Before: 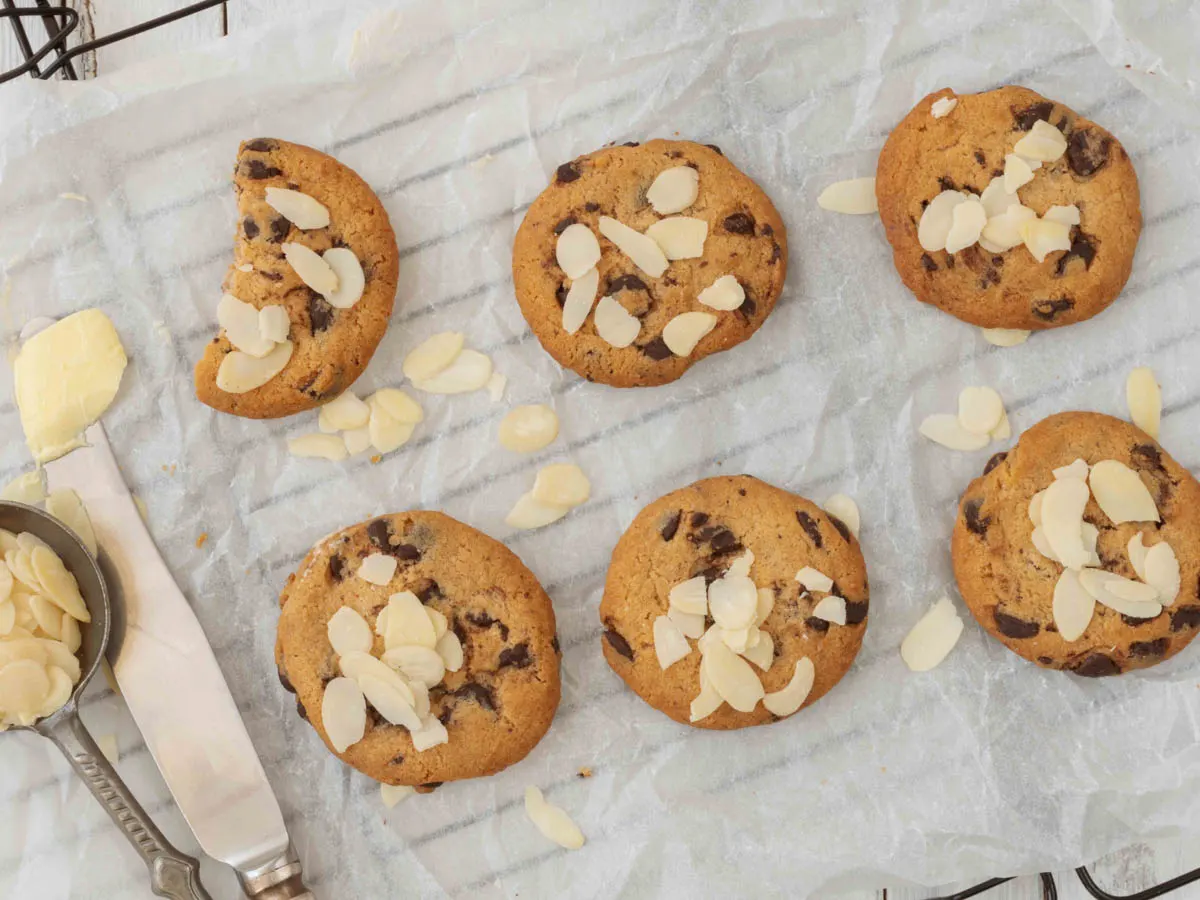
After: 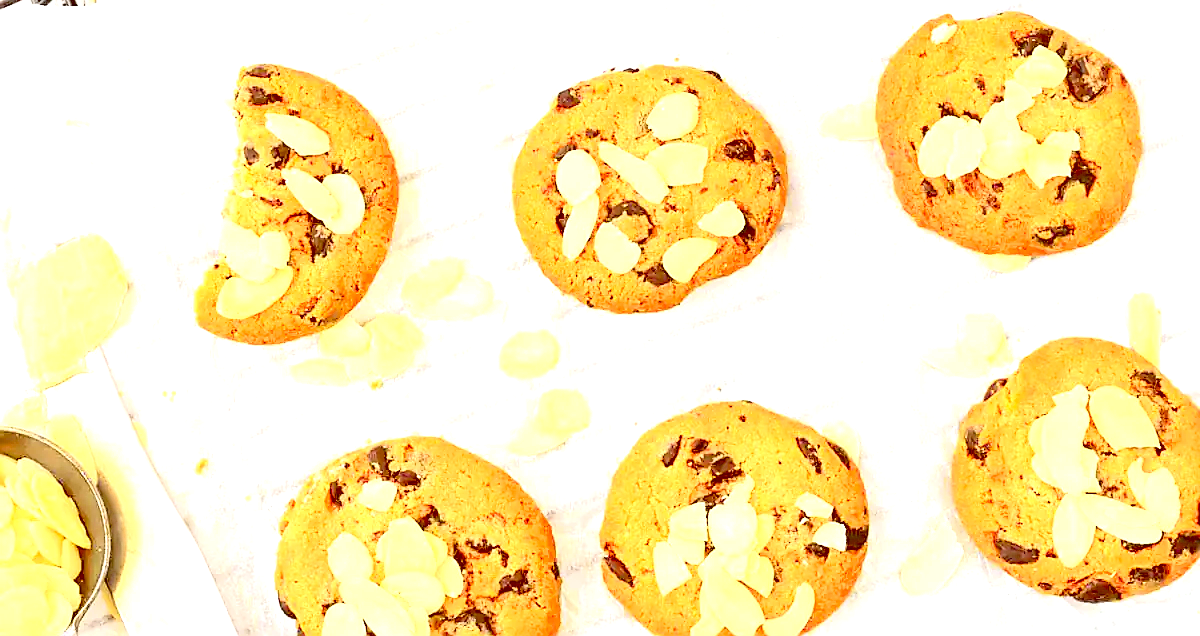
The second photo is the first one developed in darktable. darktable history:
tone curve: curves: ch0 [(0, 0.021) (0.049, 0.044) (0.157, 0.131) (0.359, 0.419) (0.469, 0.544) (0.634, 0.722) (0.839, 0.909) (0.998, 0.978)]; ch1 [(0, 0) (0.437, 0.408) (0.472, 0.47) (0.502, 0.503) (0.527, 0.53) (0.564, 0.573) (0.614, 0.654) (0.669, 0.748) (0.859, 0.899) (1, 1)]; ch2 [(0, 0) (0.33, 0.301) (0.421, 0.443) (0.487, 0.504) (0.502, 0.509) (0.535, 0.537) (0.565, 0.595) (0.608, 0.667) (1, 1)], color space Lab, independent channels, preserve colors none
exposure: black level correction 0.016, exposure 1.774 EV, compensate highlight preservation false
sharpen: radius 1.4, amount 1.25, threshold 0.7
crop and rotate: top 8.293%, bottom 20.996%
